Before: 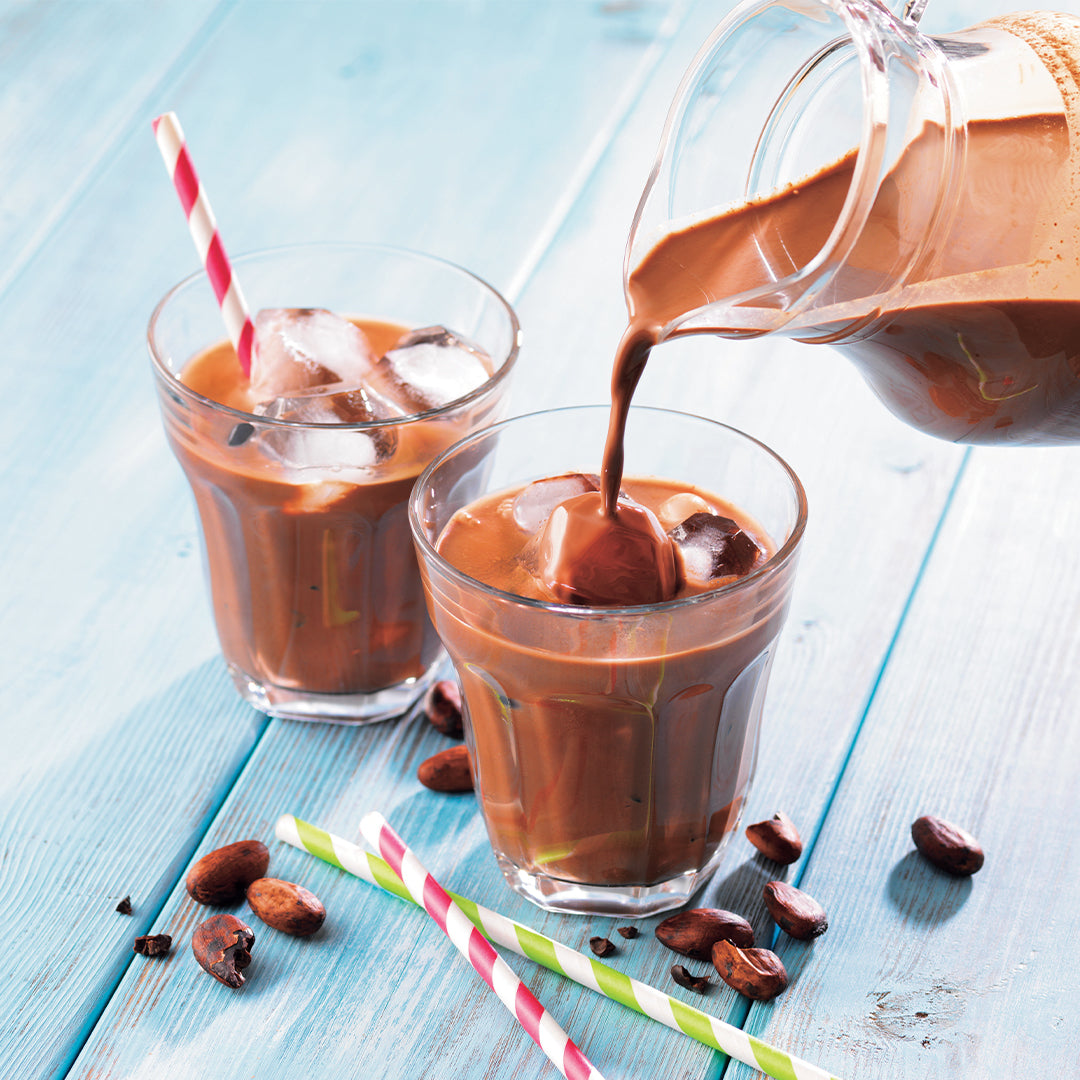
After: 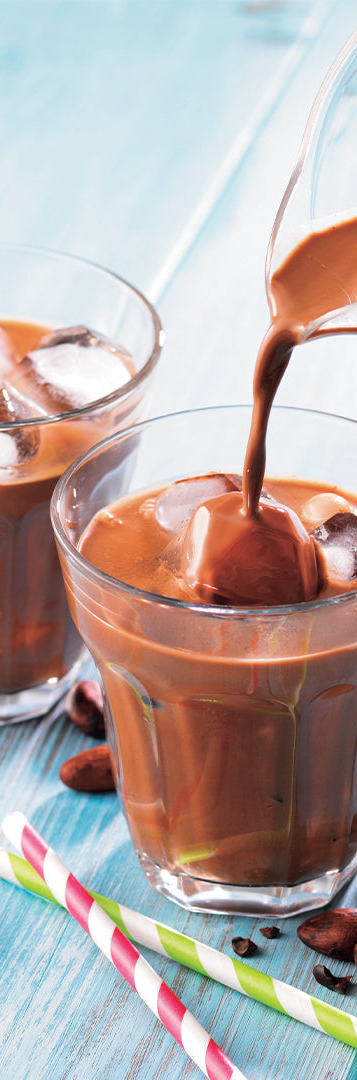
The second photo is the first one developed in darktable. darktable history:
crop: left 33.161%, right 33.725%
